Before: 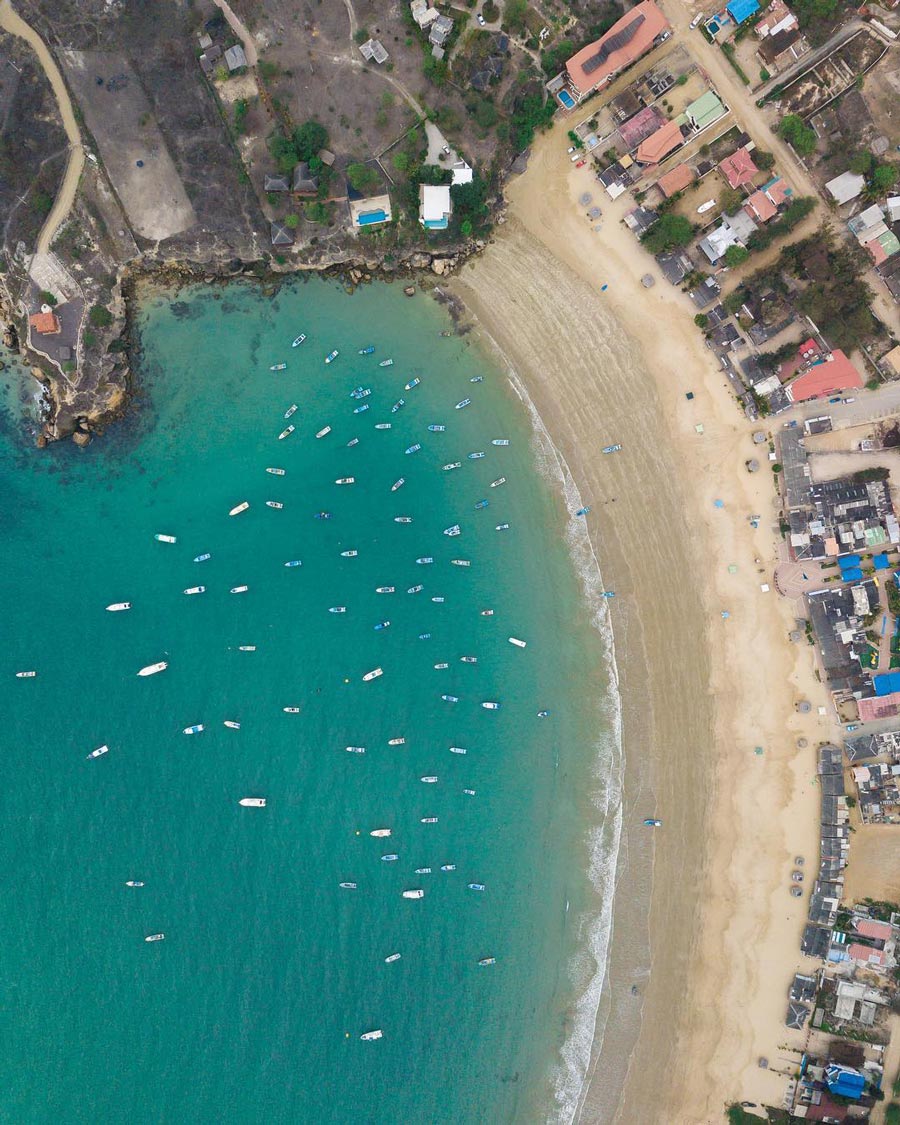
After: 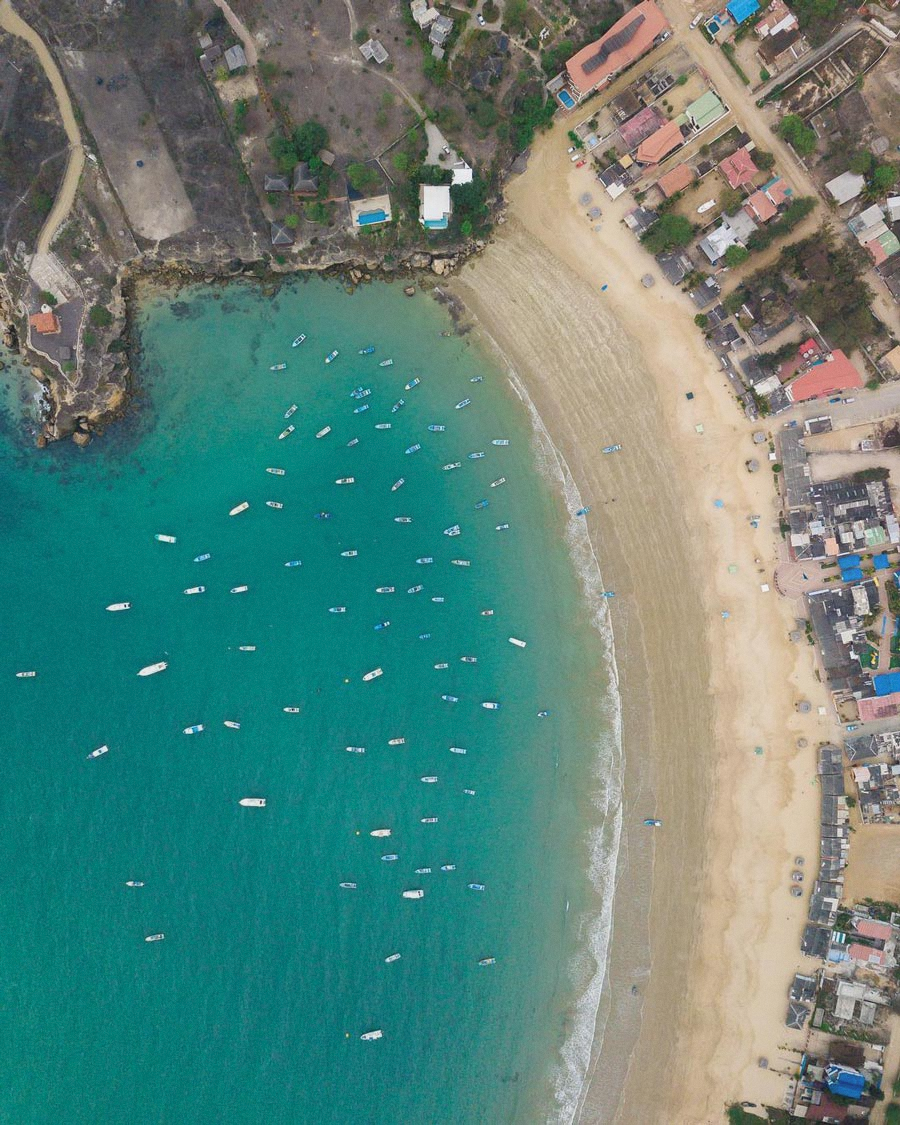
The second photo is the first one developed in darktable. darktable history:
grain: coarseness 0.09 ISO, strength 10%
contrast equalizer: octaves 7, y [[0.6 ×6], [0.55 ×6], [0 ×6], [0 ×6], [0 ×6]], mix -0.3
